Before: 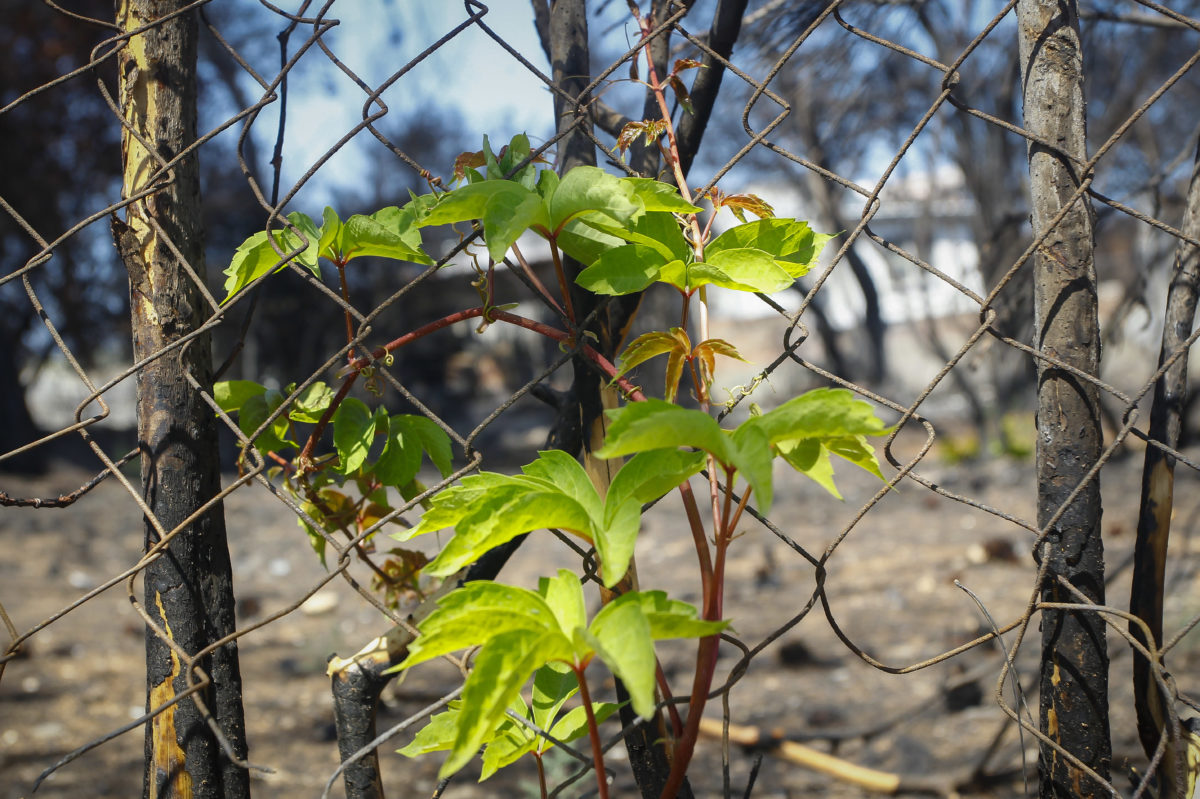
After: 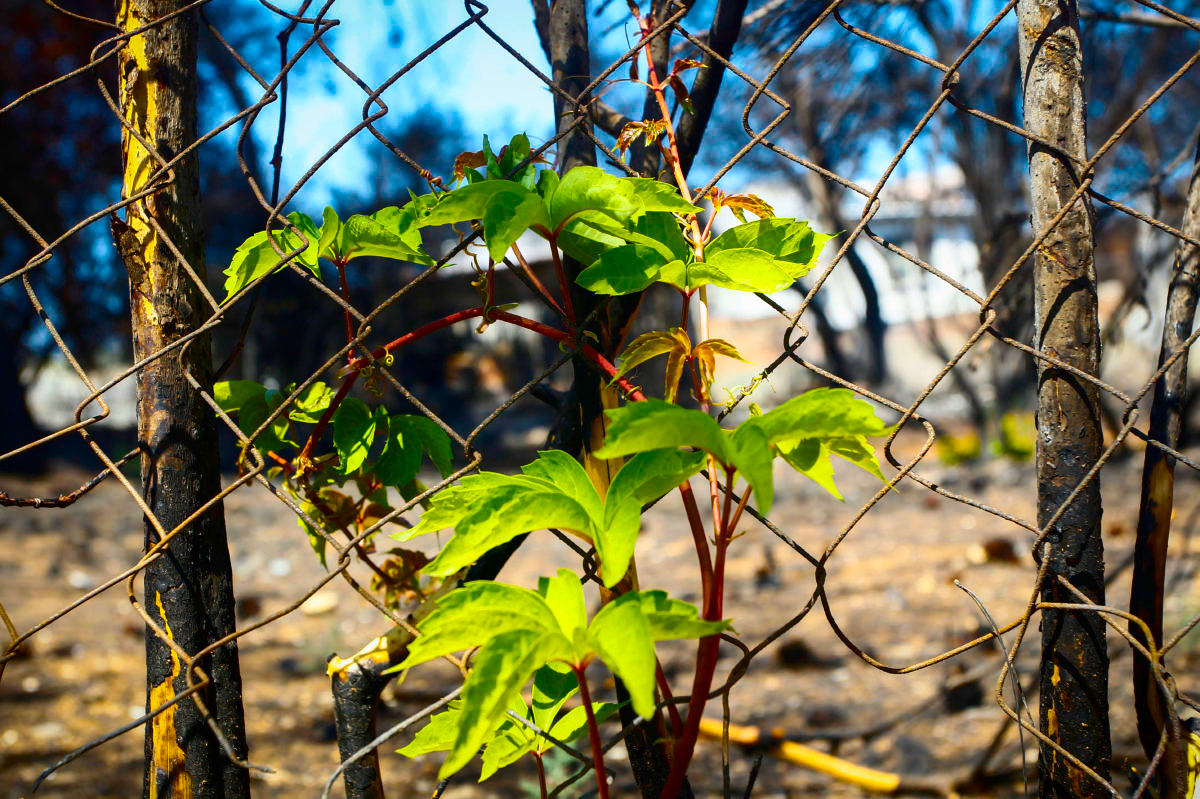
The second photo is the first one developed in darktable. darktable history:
contrast brightness saturation: contrast 0.289
color balance rgb: white fulcrum 0.995 EV, linear chroma grading › global chroma 9.674%, perceptual saturation grading › global saturation 41.543%, global vibrance 34.213%
